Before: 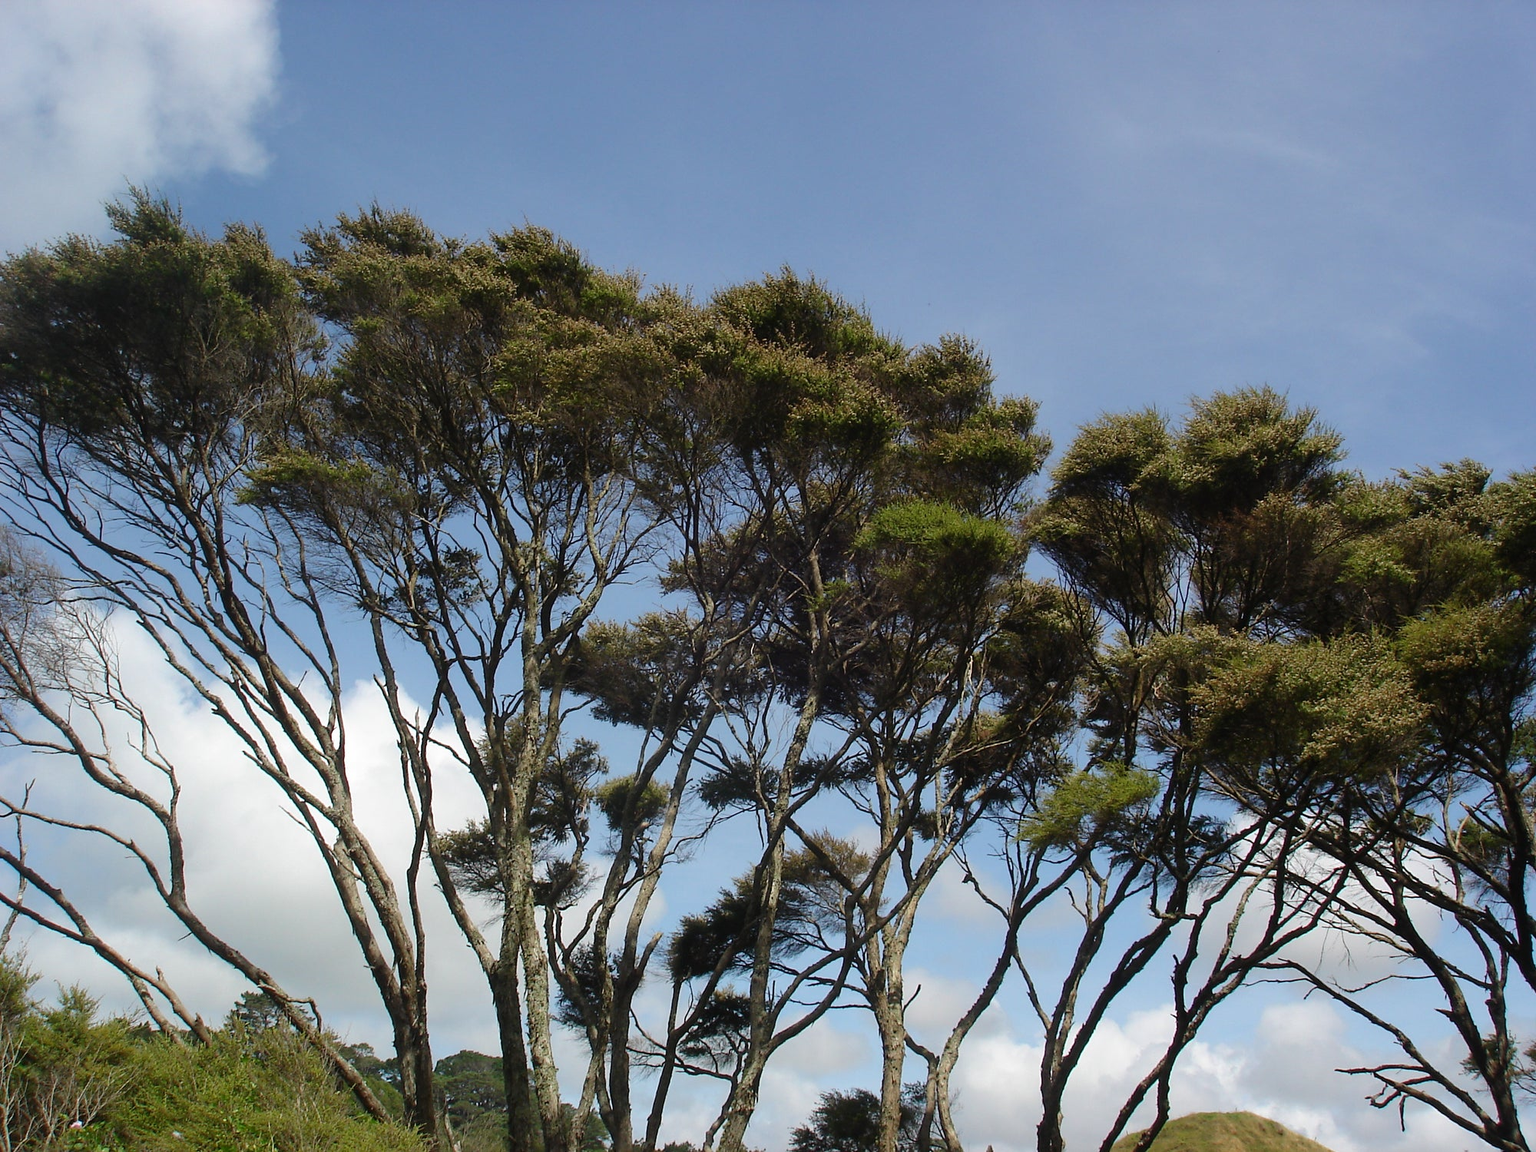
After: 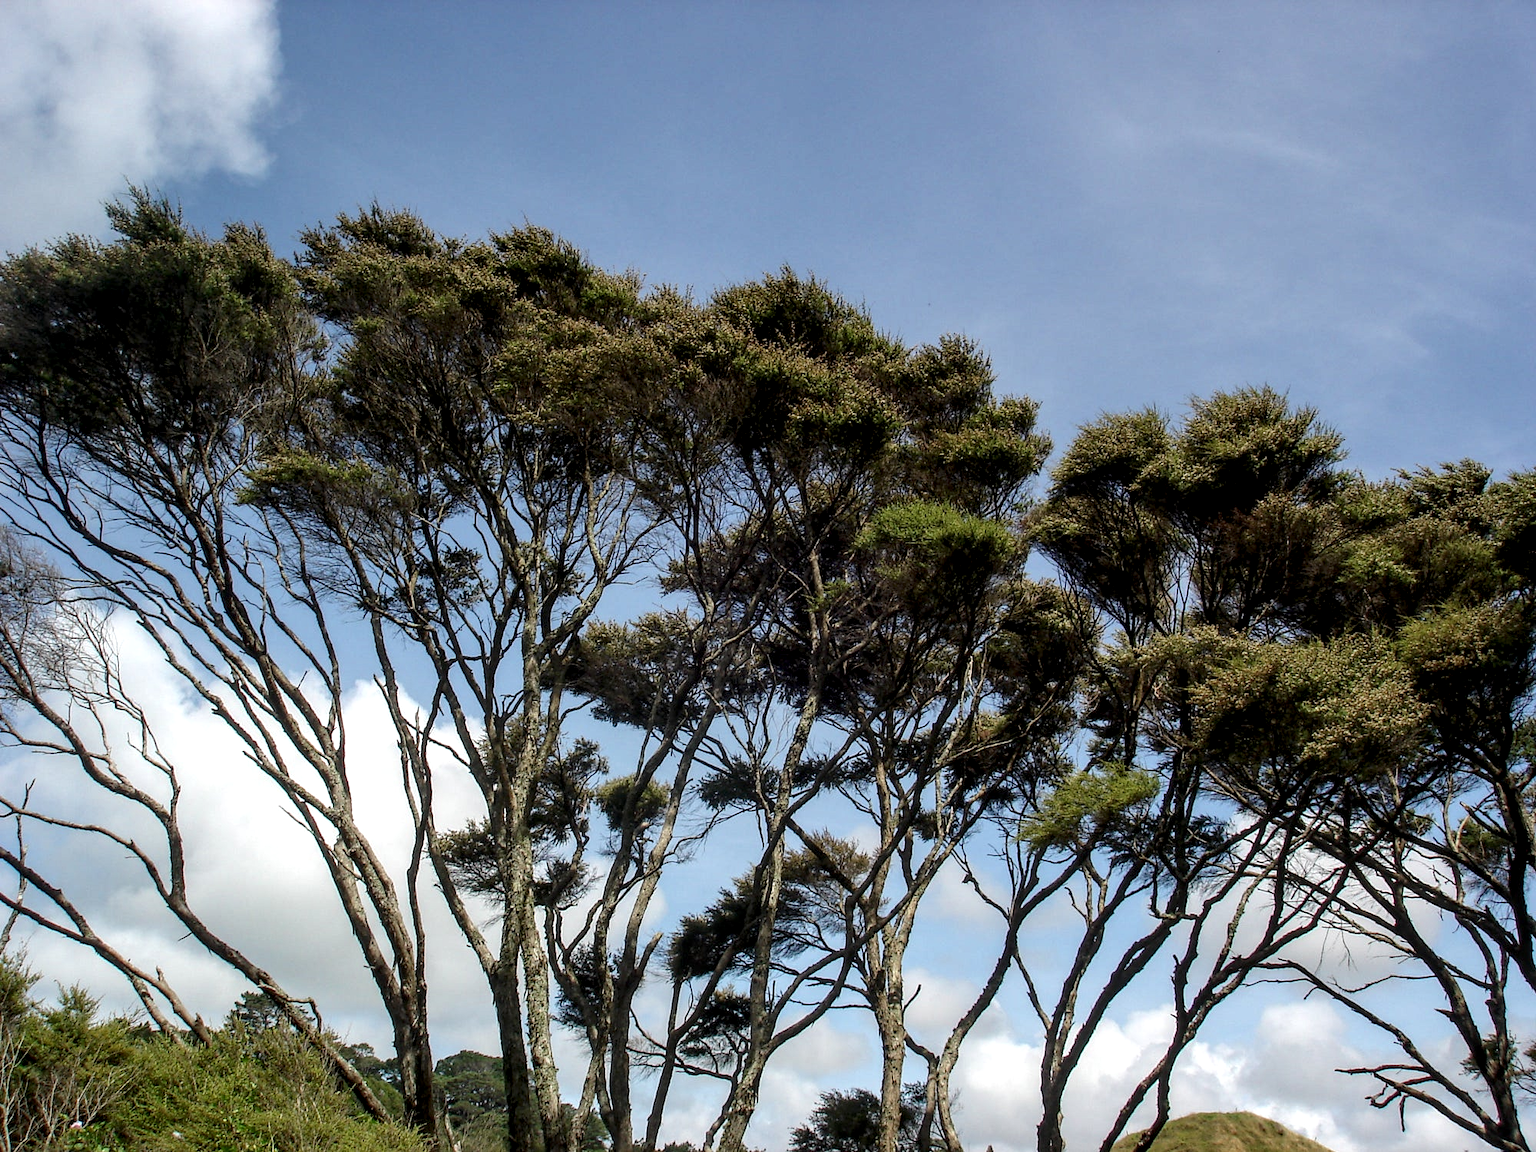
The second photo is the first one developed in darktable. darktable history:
local contrast: highlights 60%, shadows 59%, detail 160%
